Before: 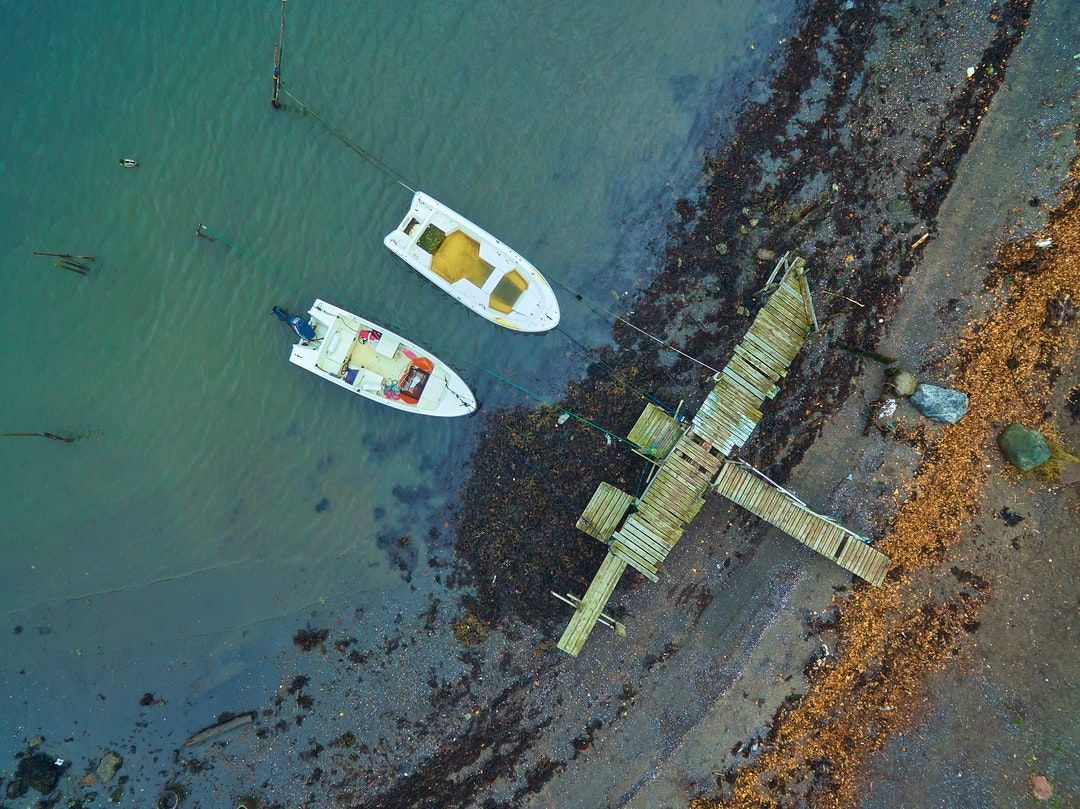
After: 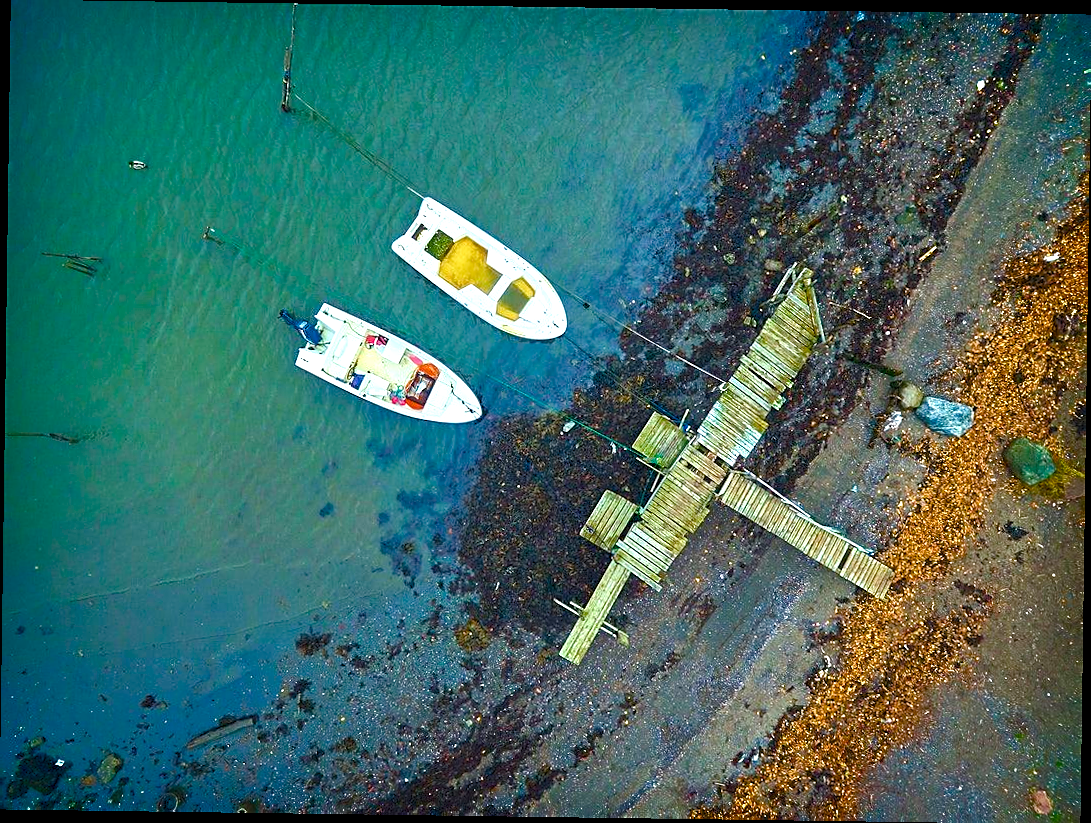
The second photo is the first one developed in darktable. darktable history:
color balance rgb: linear chroma grading › shadows -2.2%, linear chroma grading › highlights -15%, linear chroma grading › global chroma -10%, linear chroma grading › mid-tones -10%, perceptual saturation grading › global saturation 45%, perceptual saturation grading › highlights -50%, perceptual saturation grading › shadows 30%, perceptual brilliance grading › global brilliance 18%, global vibrance 45%
rotate and perspective: rotation 0.8°, automatic cropping off
white balance: emerald 1
sharpen: on, module defaults
shadows and highlights: shadows -54.3, highlights 86.09, soften with gaussian
